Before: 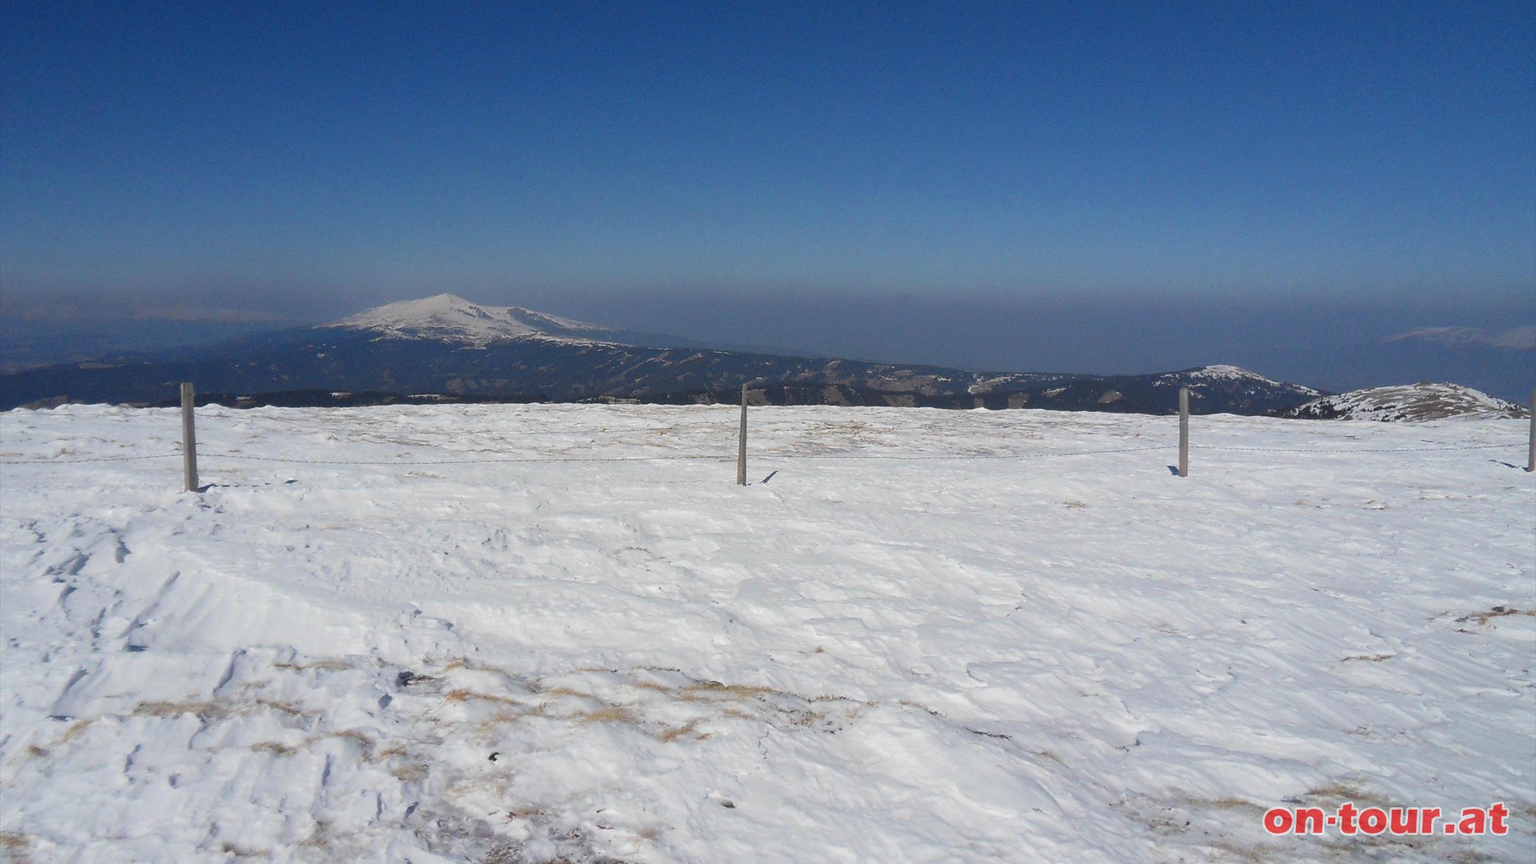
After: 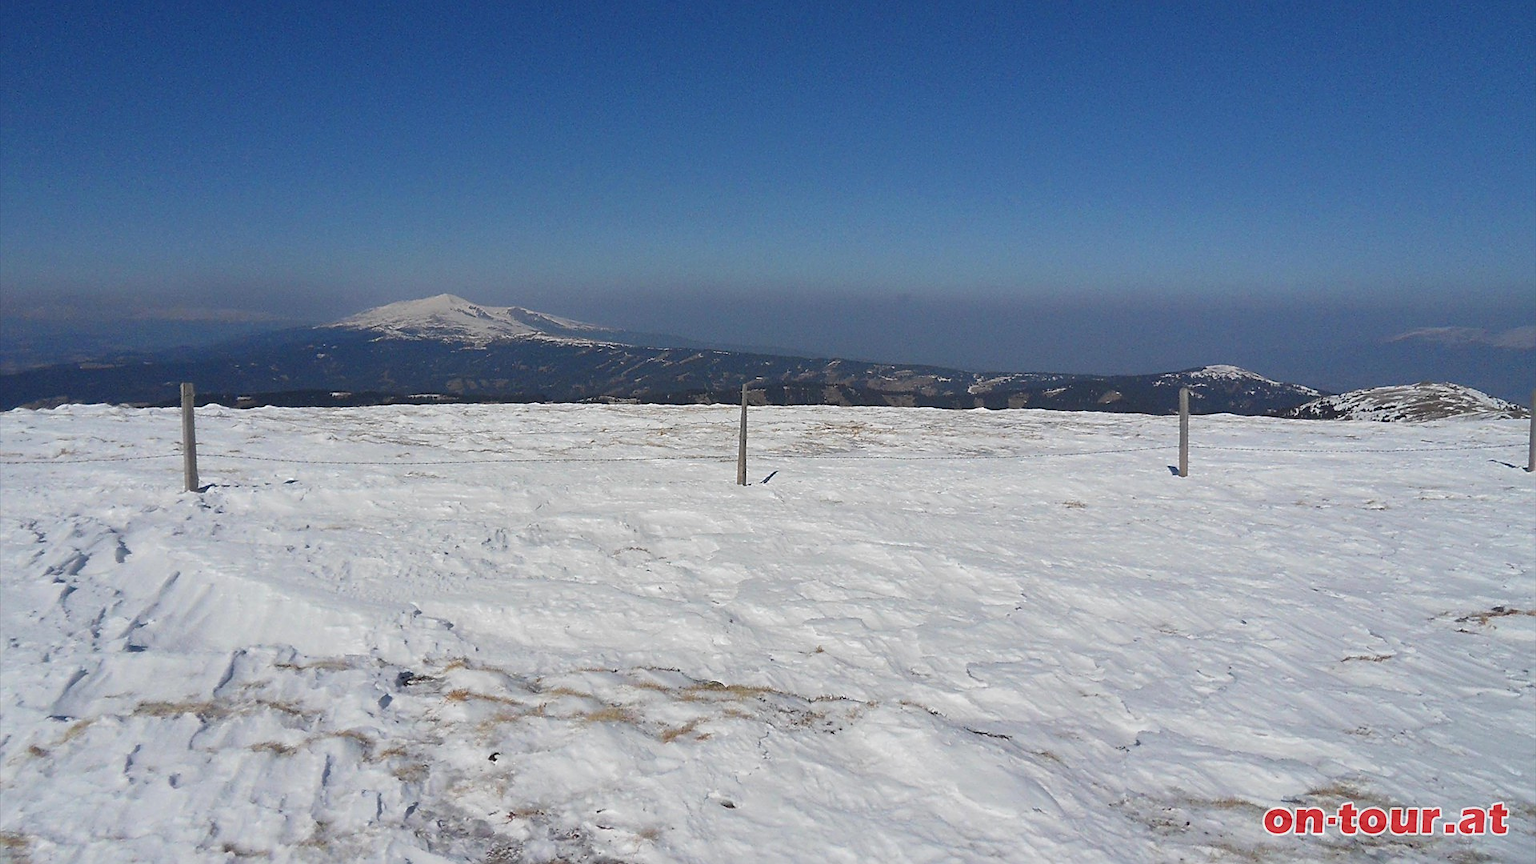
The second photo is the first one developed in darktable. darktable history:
sharpen: on, module defaults
shadows and highlights: shadows 31.67, highlights -33.08, soften with gaussian
